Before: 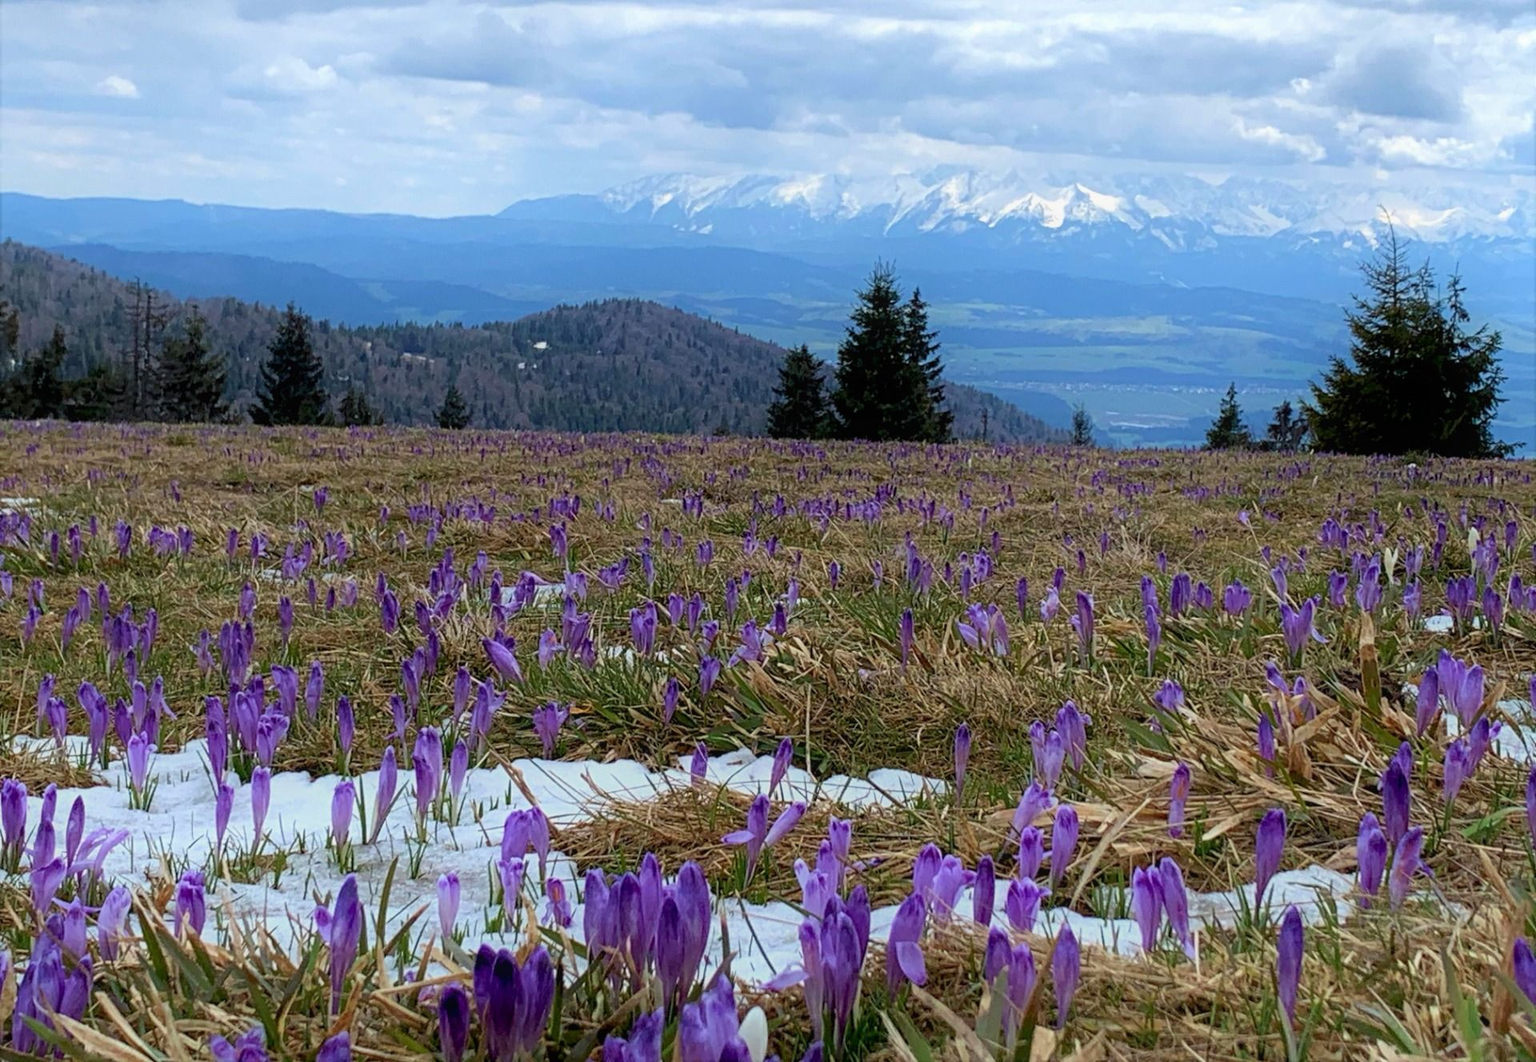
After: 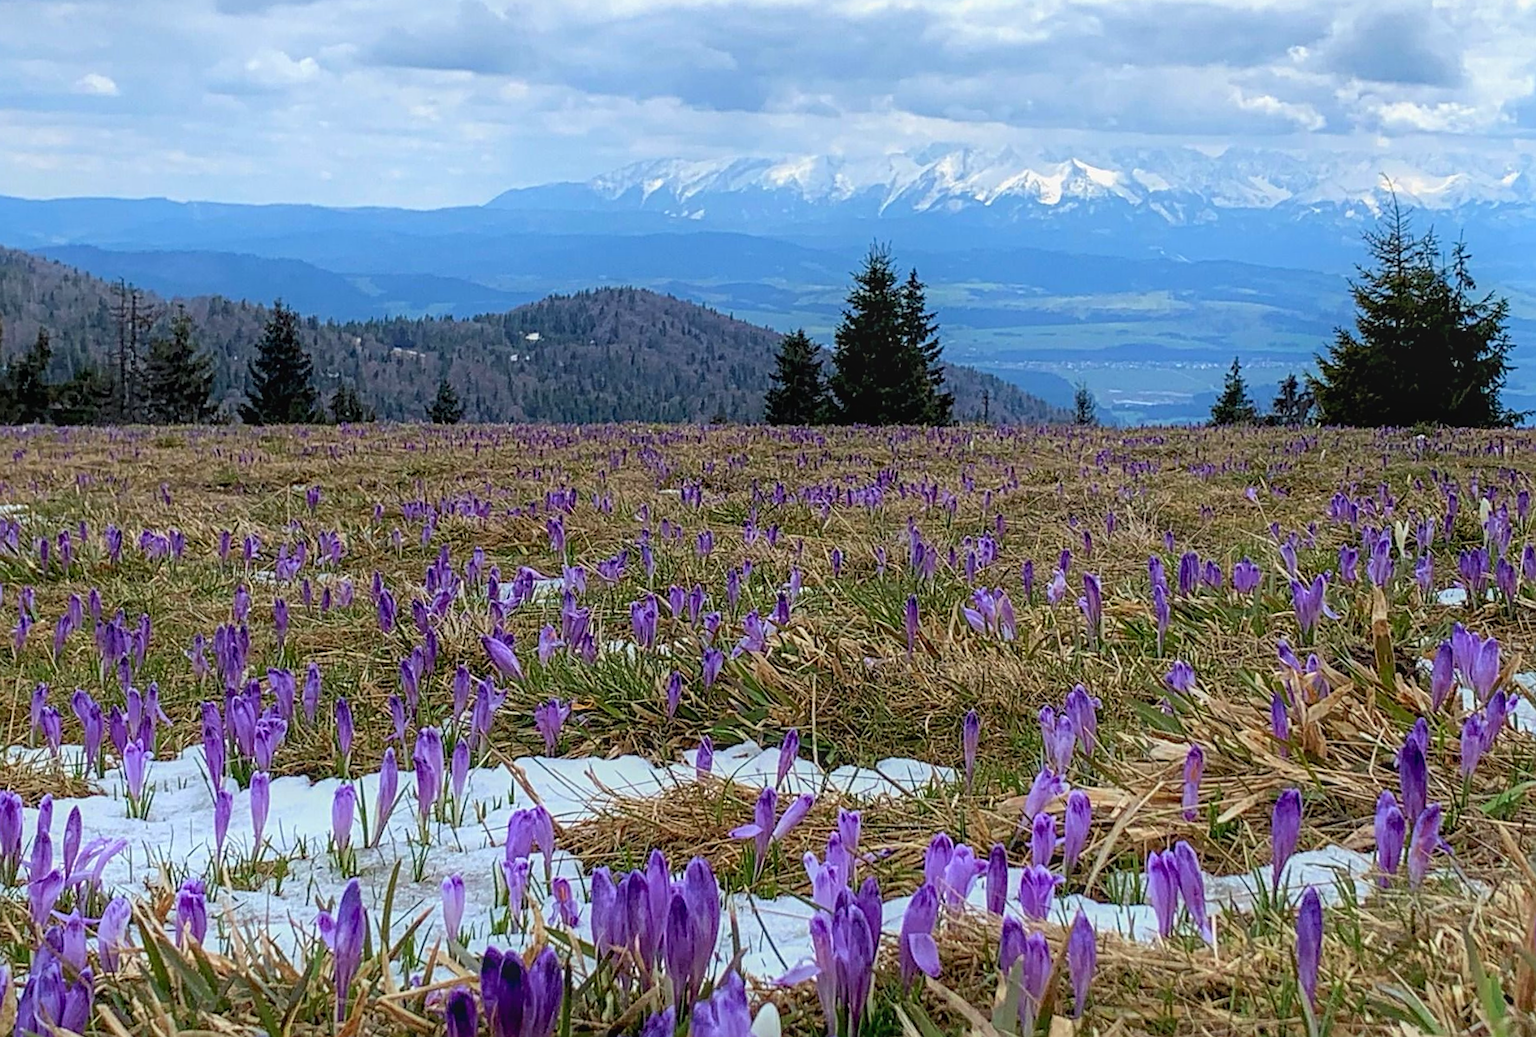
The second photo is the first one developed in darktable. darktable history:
exposure: black level correction 0.001, compensate highlight preservation false
rotate and perspective: rotation -1.42°, crop left 0.016, crop right 0.984, crop top 0.035, crop bottom 0.965
sharpen: on, module defaults
contrast brightness saturation: contrast -0.1, brightness 0.05, saturation 0.08
local contrast: detail 130%
